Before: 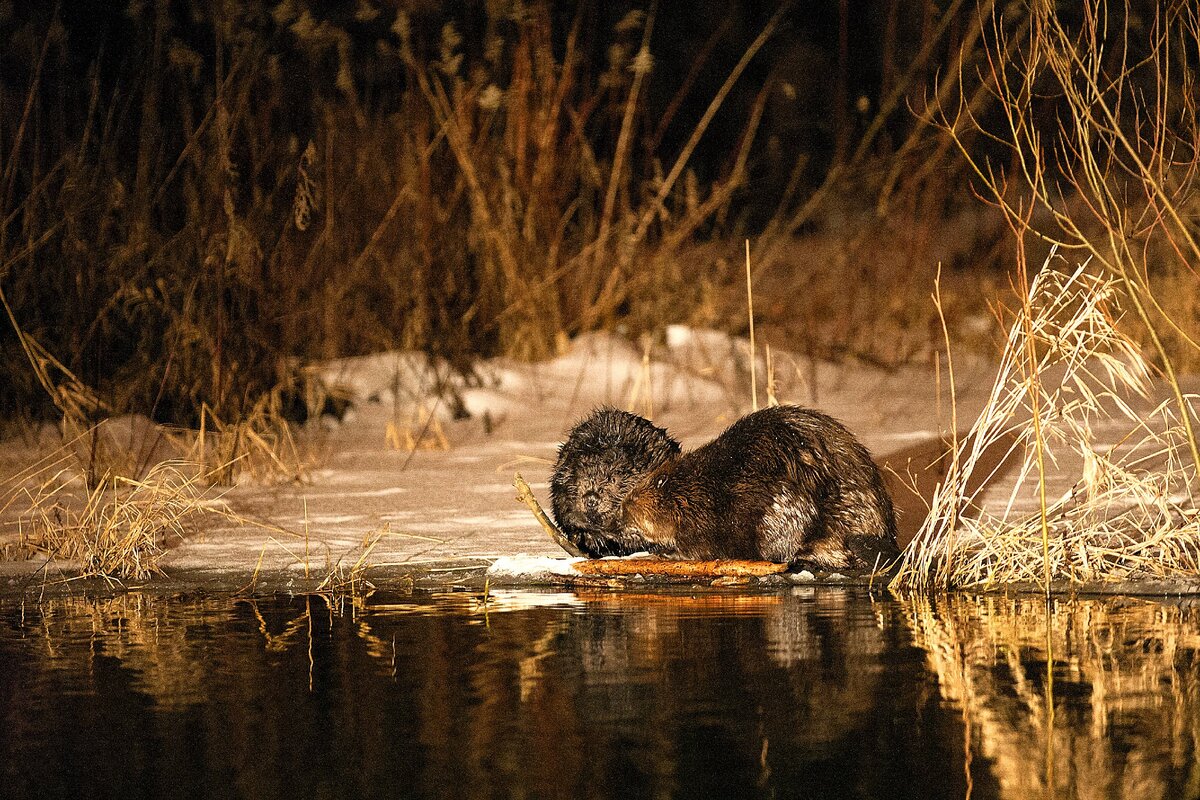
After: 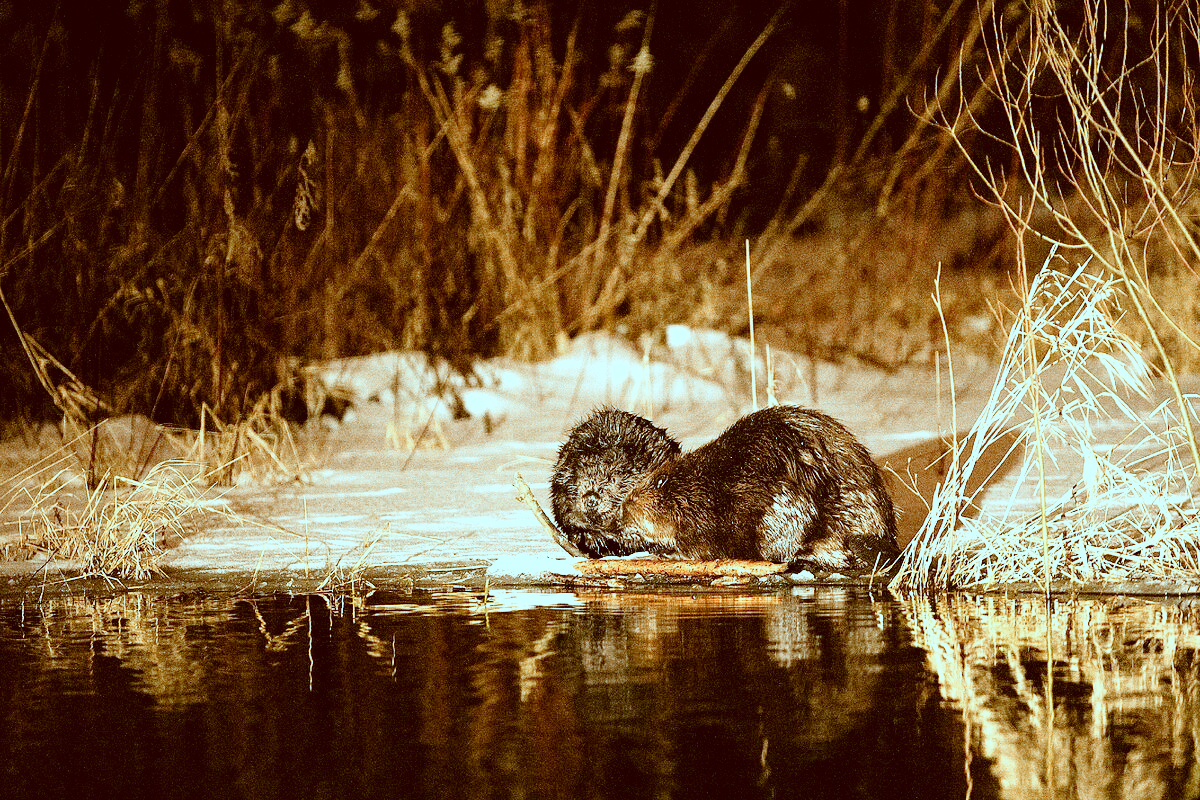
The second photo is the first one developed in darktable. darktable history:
base curve: curves: ch0 [(0, 0) (0.008, 0.007) (0.022, 0.029) (0.048, 0.089) (0.092, 0.197) (0.191, 0.399) (0.275, 0.534) (0.357, 0.65) (0.477, 0.78) (0.542, 0.833) (0.799, 0.973) (1, 1)], preserve colors none
contrast brightness saturation: contrast 0.061, brightness -0.01, saturation -0.227
color correction: highlights a* -14.53, highlights b* -16.71, shadows a* 10.35, shadows b* 29.17
